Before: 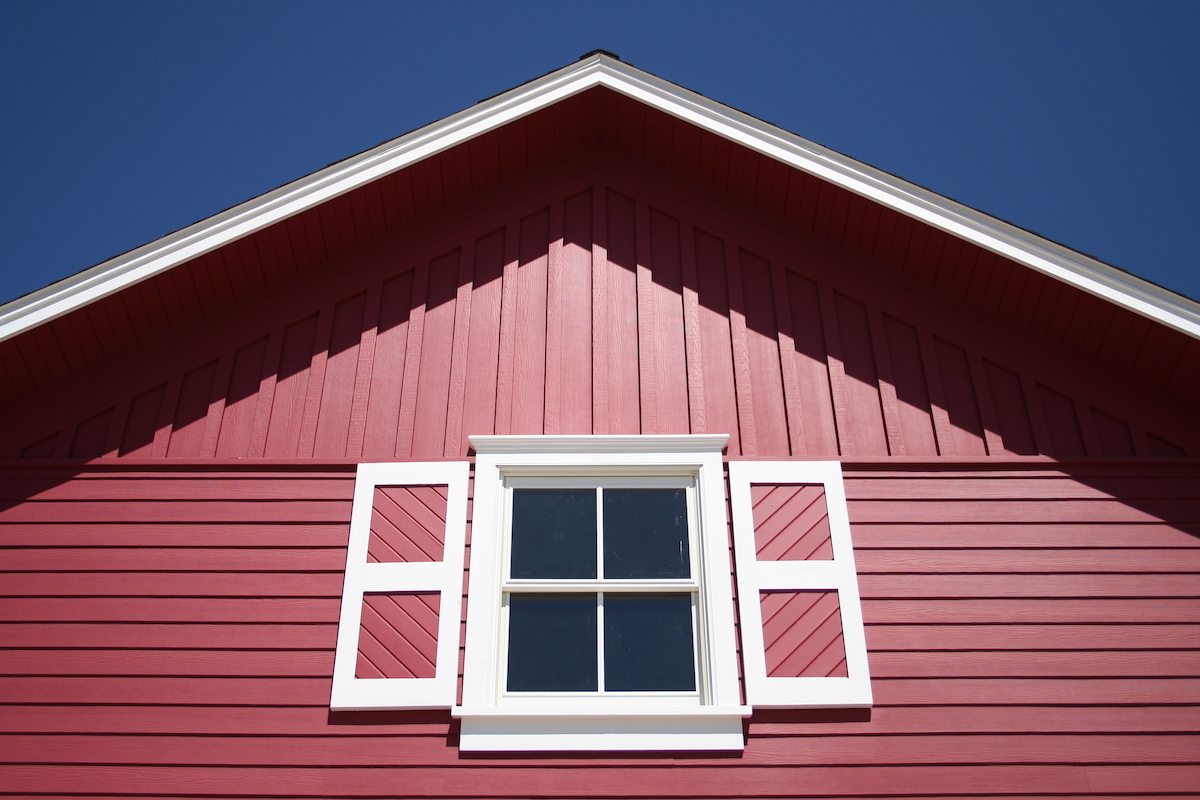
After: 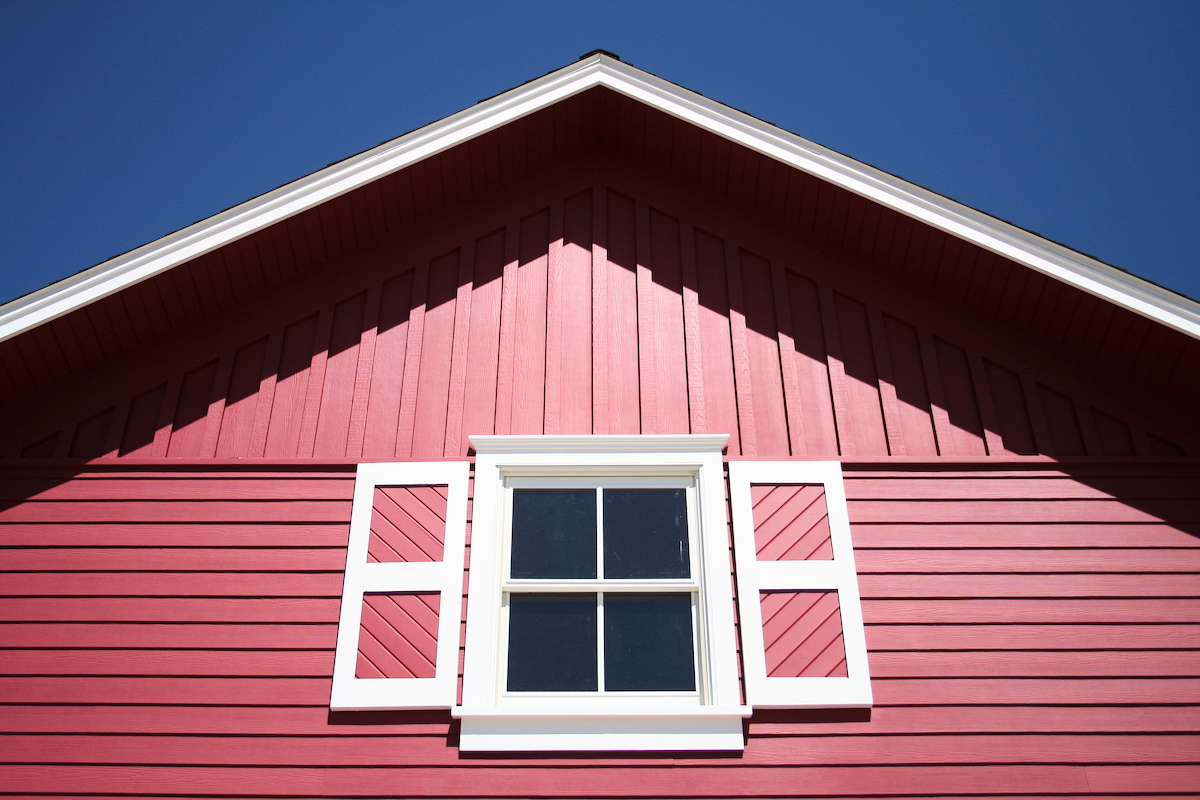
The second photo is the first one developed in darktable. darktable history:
tone curve: curves: ch0 [(0, 0) (0.004, 0.001) (0.133, 0.112) (0.325, 0.362) (0.832, 0.893) (1, 1)], color space Lab, linked channels, preserve colors none
